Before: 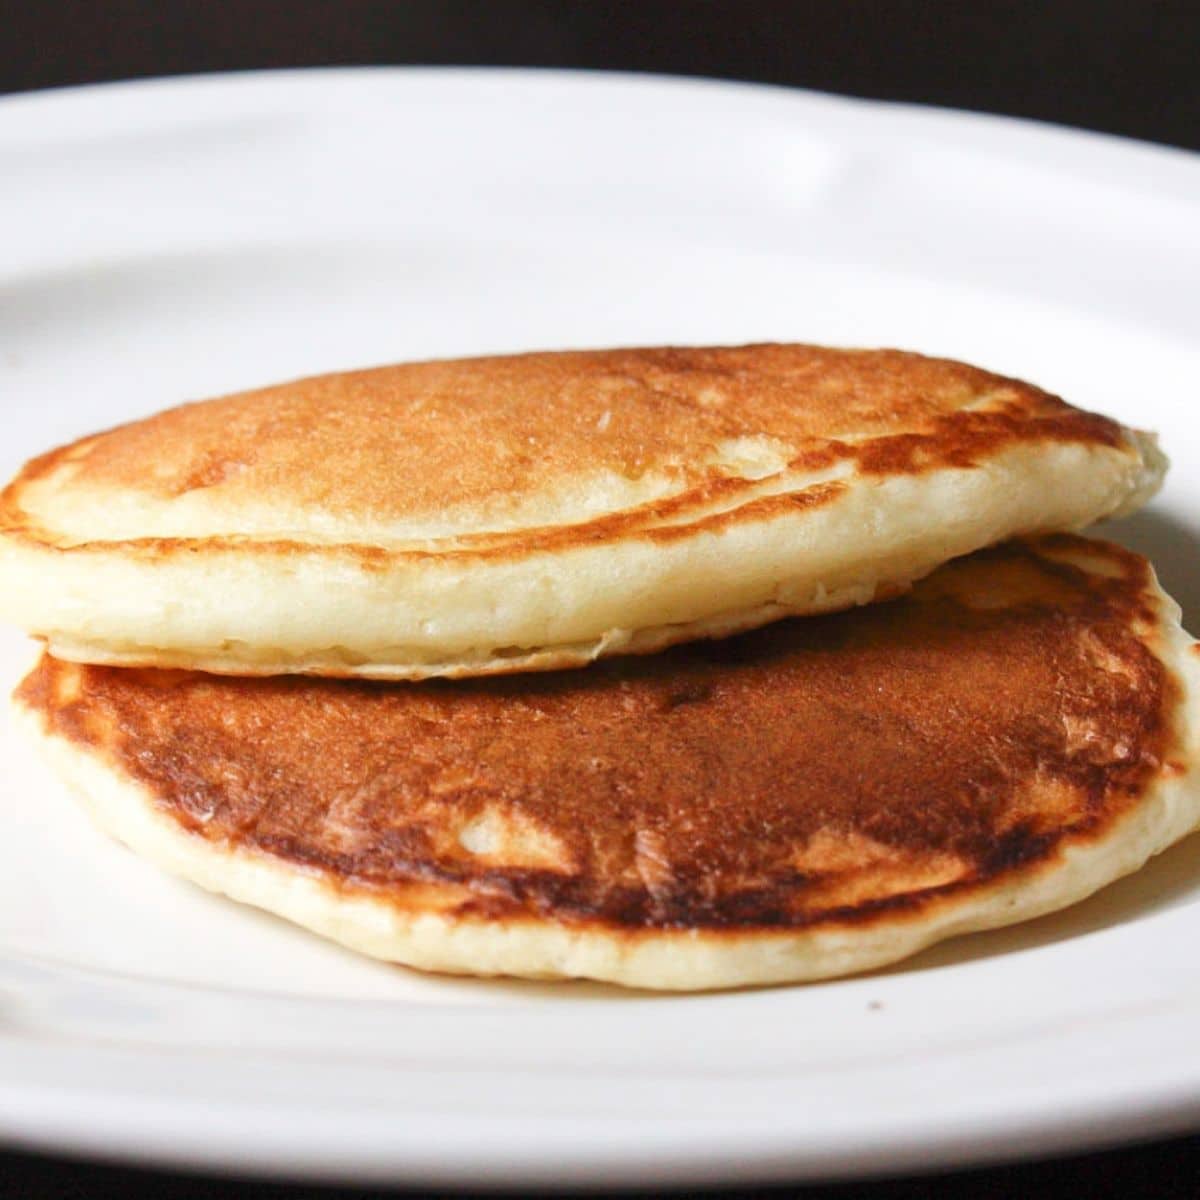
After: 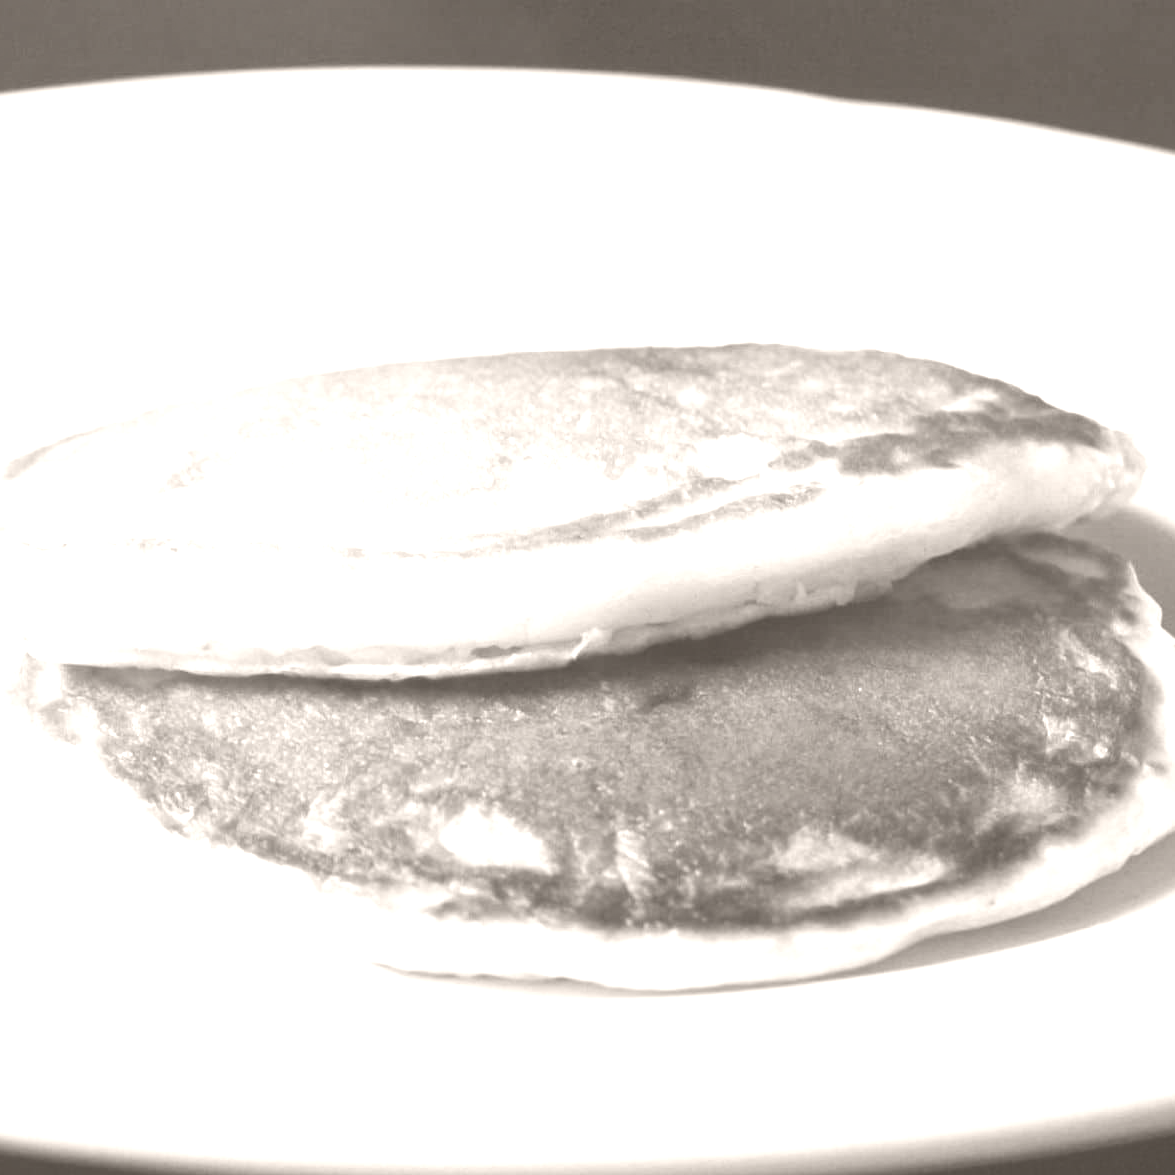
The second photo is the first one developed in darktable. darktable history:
colorize: hue 34.49°, saturation 35.33%, source mix 100%, lightness 55%, version 1
crop: left 1.743%, right 0.268%, bottom 2.011%
